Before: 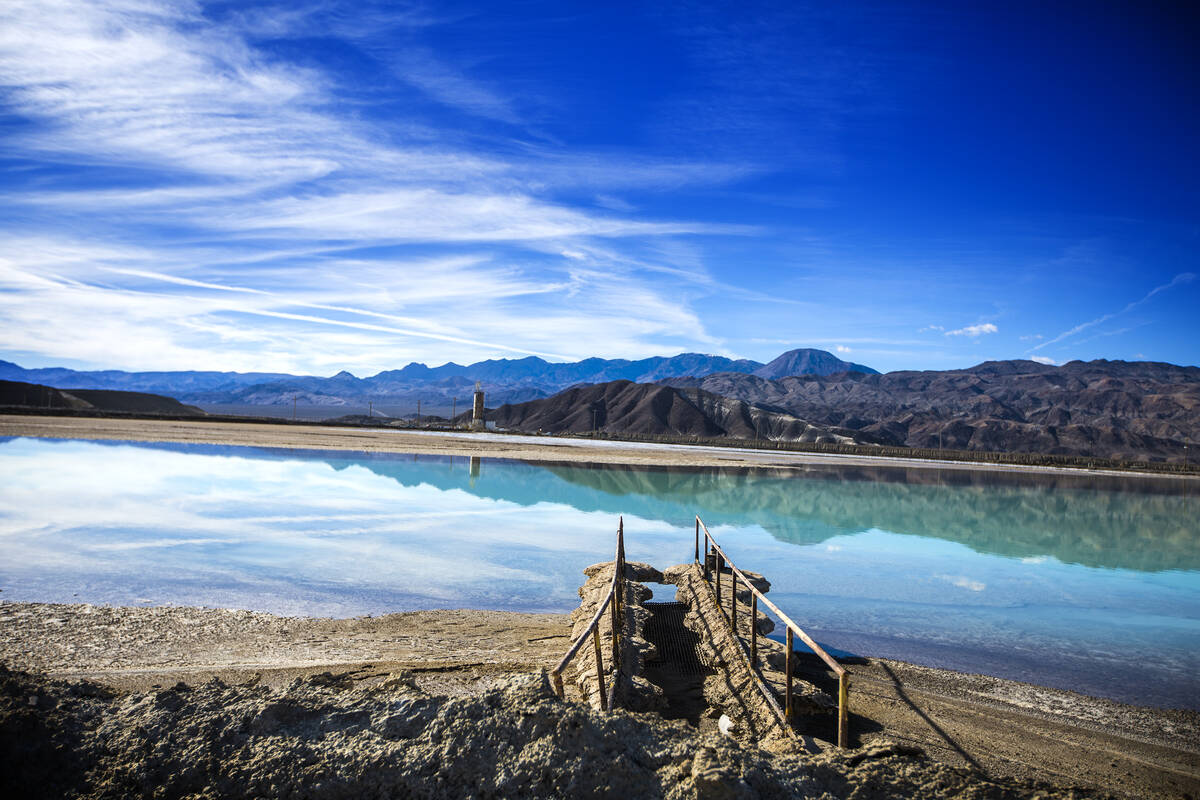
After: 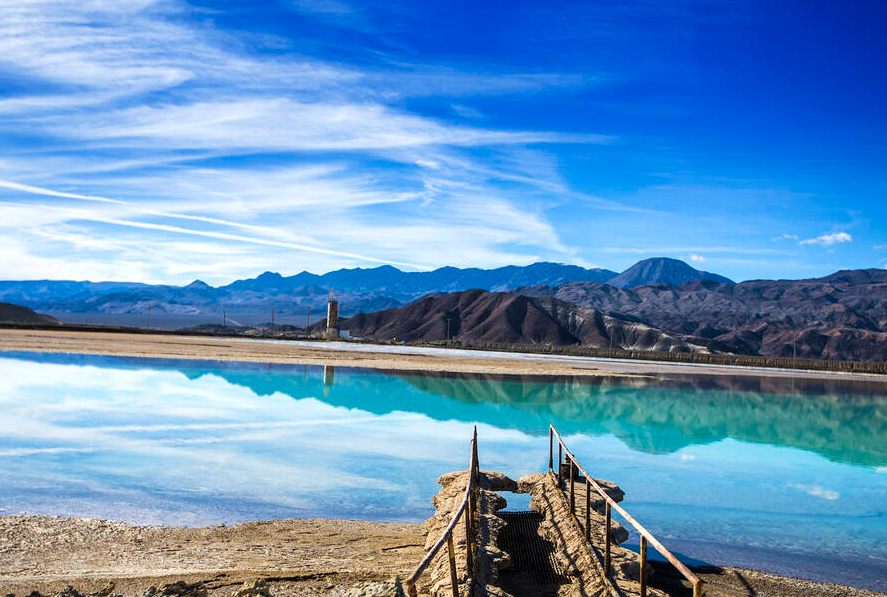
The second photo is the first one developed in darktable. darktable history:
velvia: on, module defaults
color correction: highlights b* -0.059, saturation 0.99
crop and rotate: left 12.231%, top 11.4%, right 13.826%, bottom 13.857%
